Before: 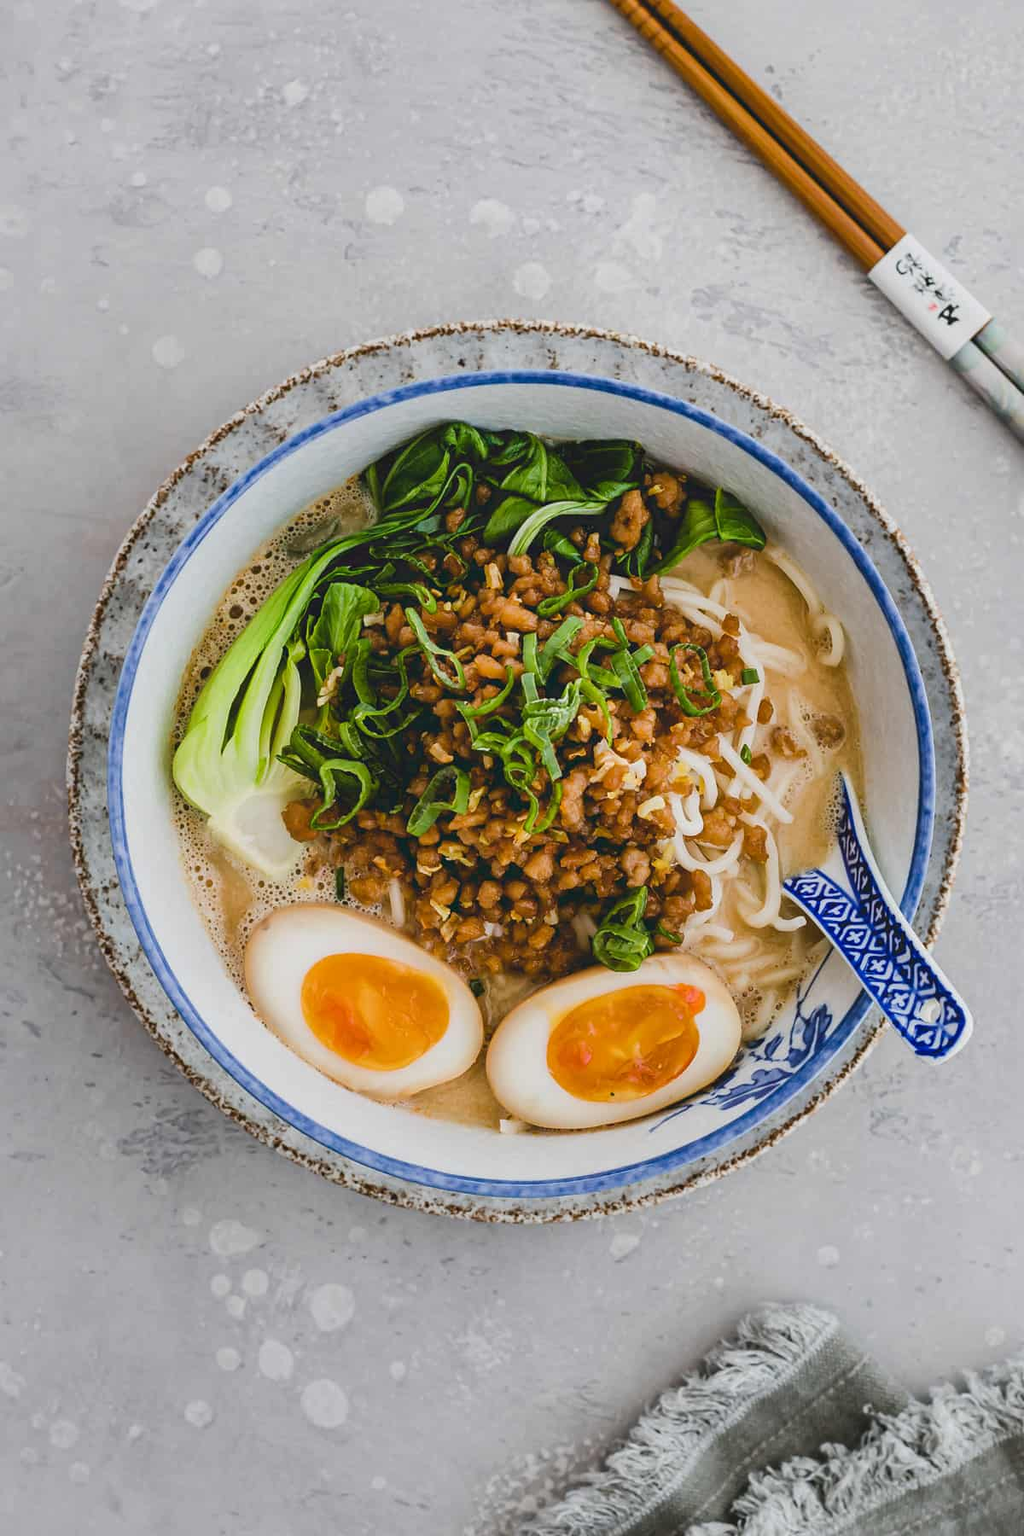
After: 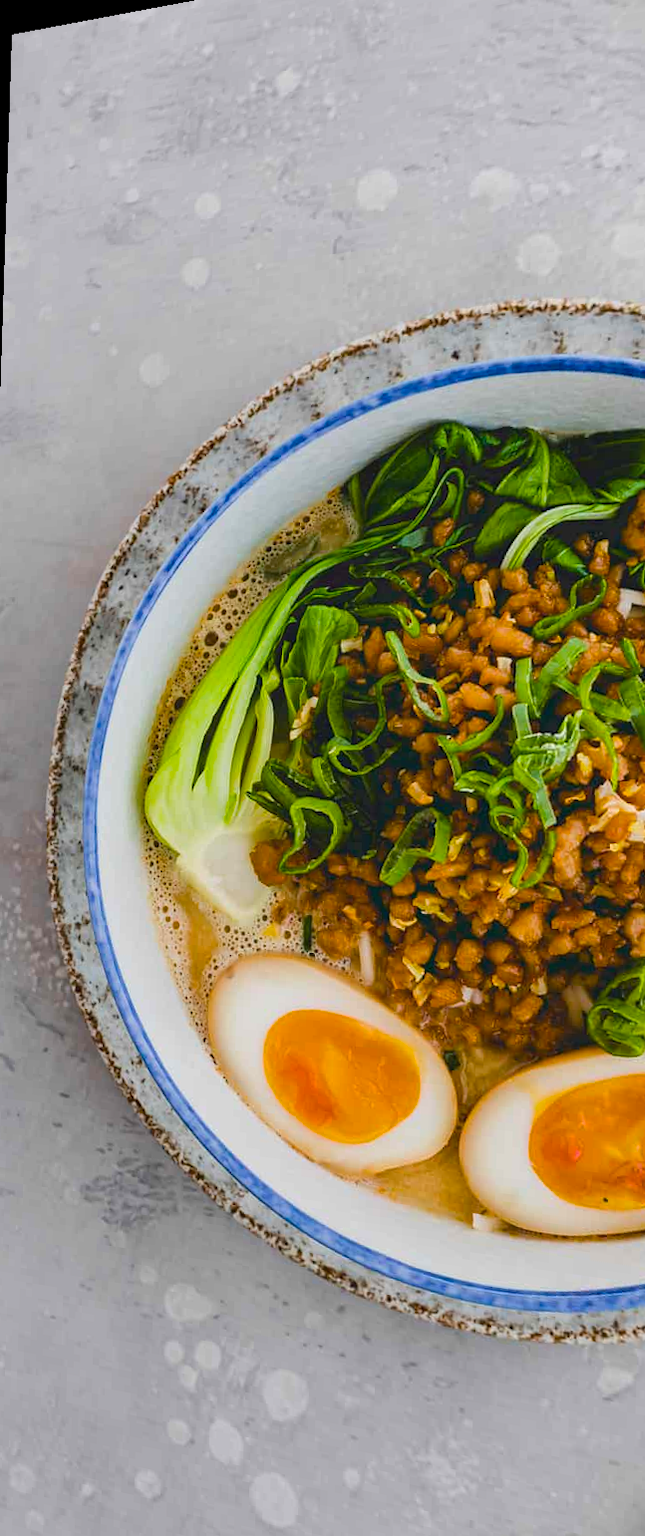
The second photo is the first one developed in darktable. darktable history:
crop: left 0.587%, right 45.588%, bottom 0.086%
rotate and perspective: rotation 1.69°, lens shift (vertical) -0.023, lens shift (horizontal) -0.291, crop left 0.025, crop right 0.988, crop top 0.092, crop bottom 0.842
white balance: emerald 1
color balance rgb: perceptual saturation grading › global saturation 25%, global vibrance 20%
